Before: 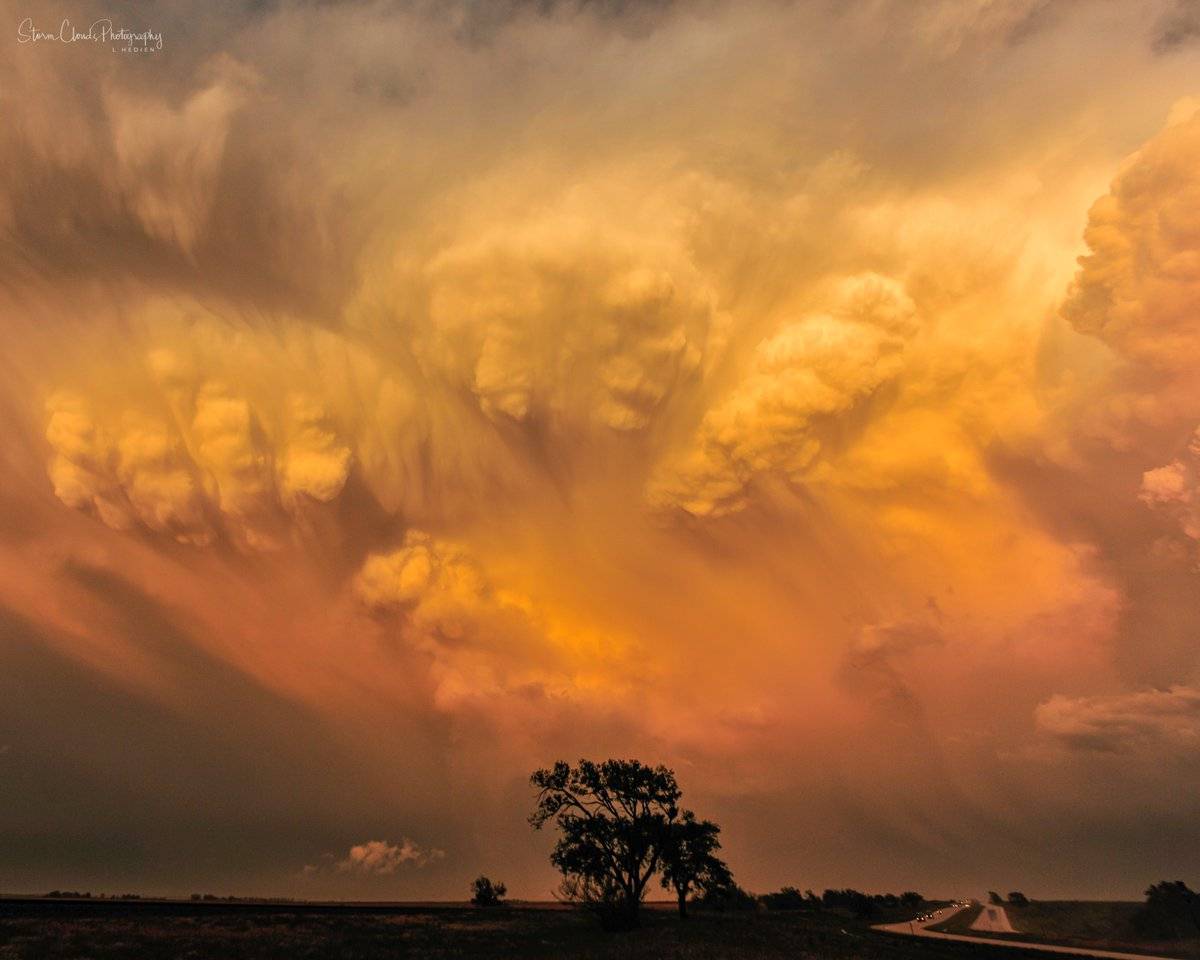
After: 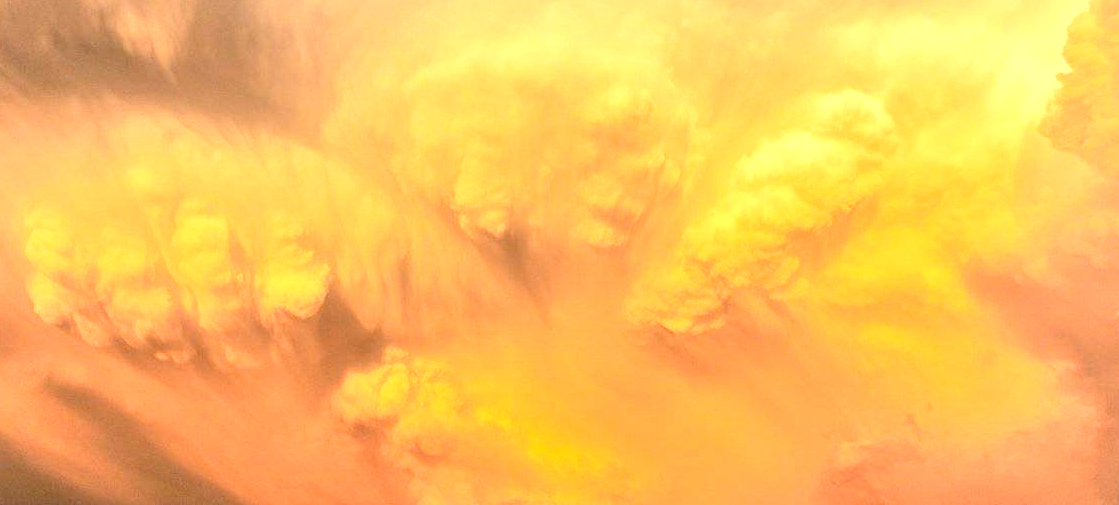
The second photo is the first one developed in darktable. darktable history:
tone curve: curves: ch0 [(0, 0) (0.004, 0.001) (0.133, 0.151) (0.325, 0.399) (0.475, 0.579) (0.832, 0.902) (1, 1)], color space Lab, independent channels, preserve colors none
exposure: black level correction 0.01, exposure 1 EV, compensate exposure bias true, compensate highlight preservation false
local contrast: detail 130%
crop: left 1.777%, top 19.066%, right 4.962%, bottom 28.327%
